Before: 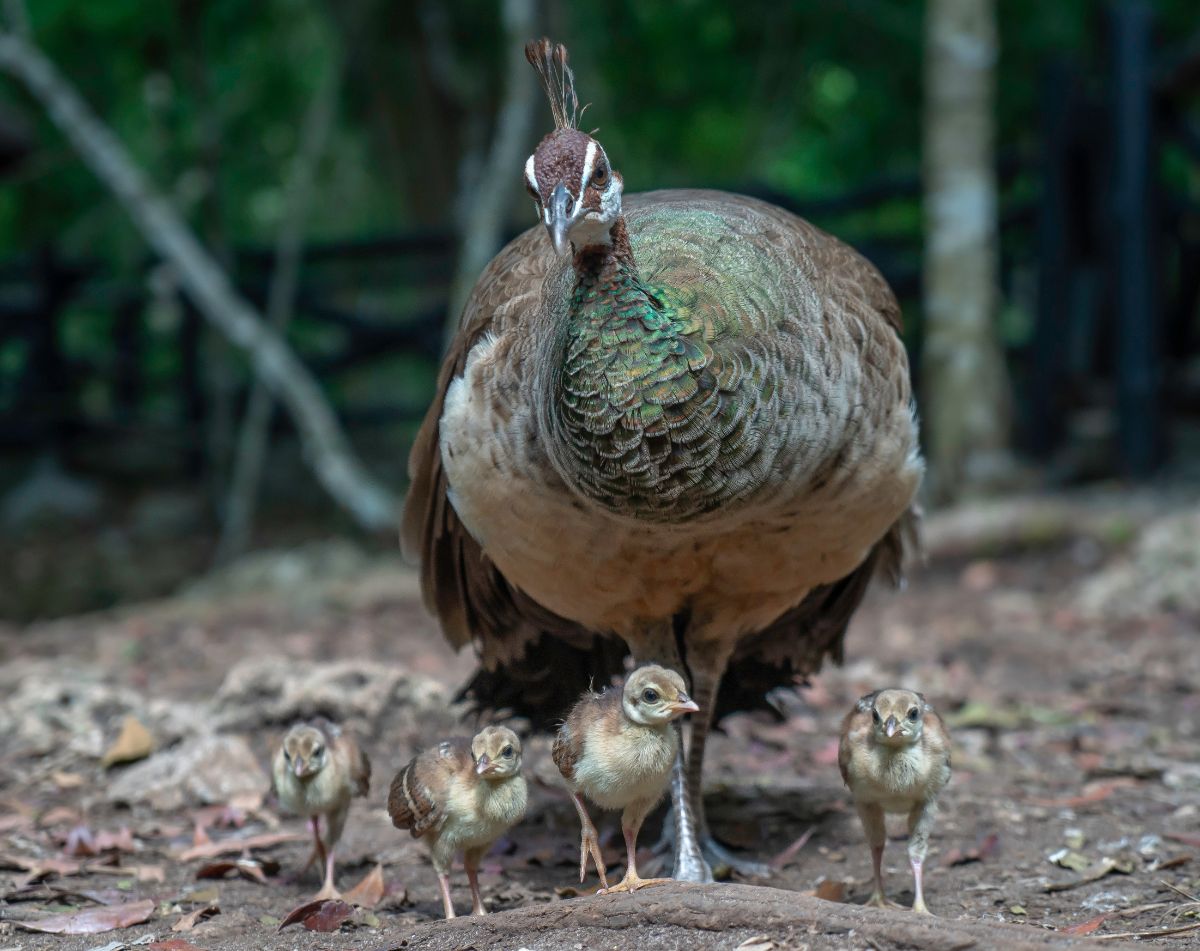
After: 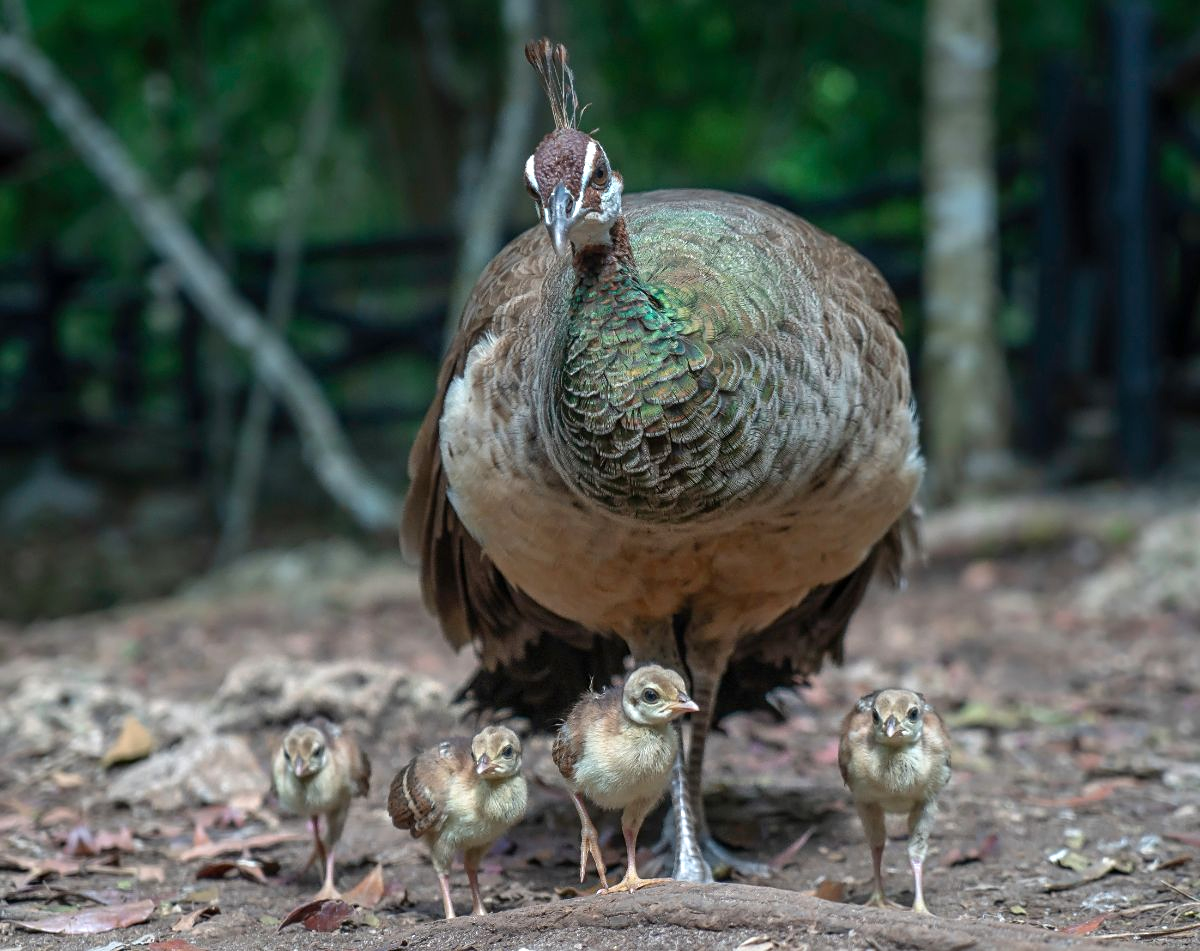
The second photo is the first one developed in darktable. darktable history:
exposure: exposure 0.206 EV, compensate highlight preservation false
sharpen: amount 0.202
